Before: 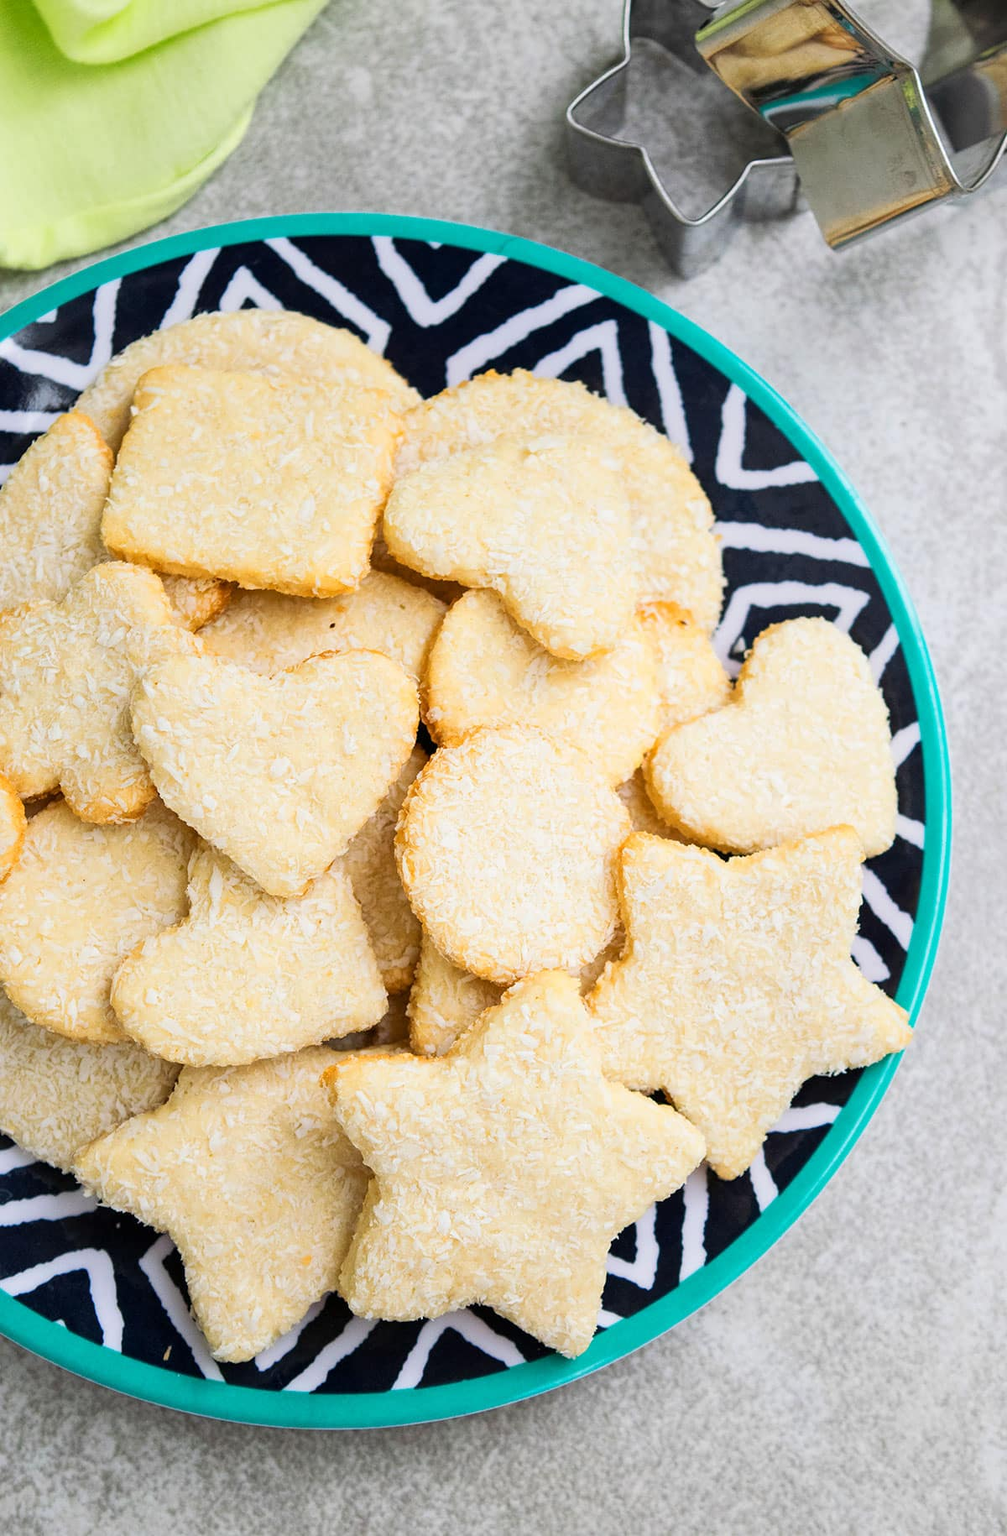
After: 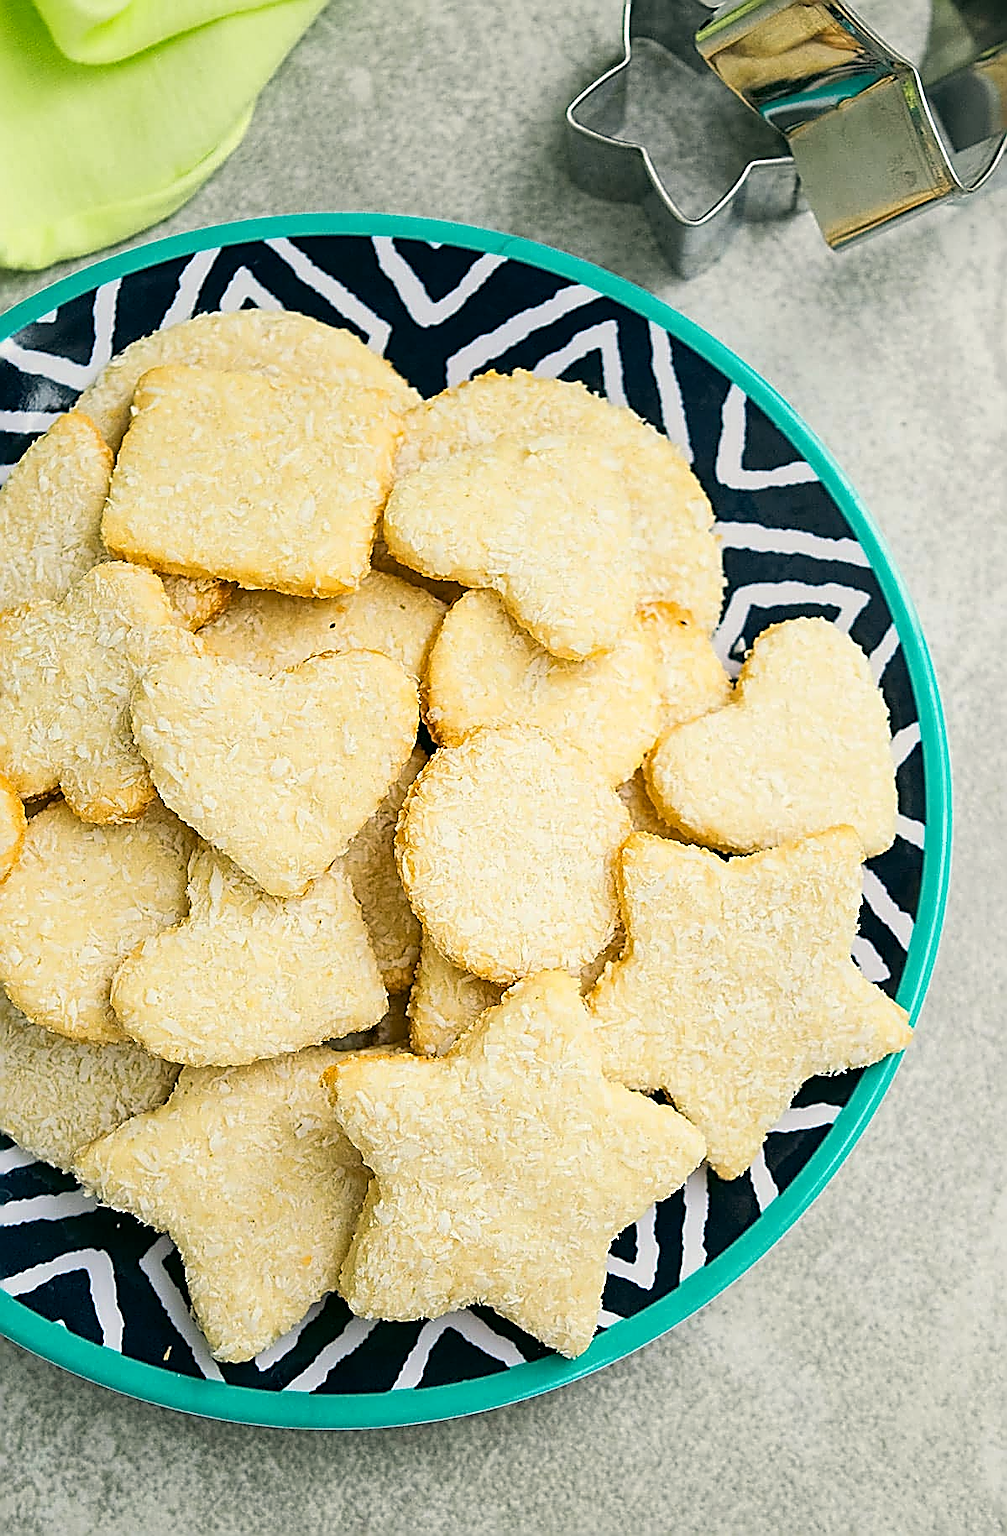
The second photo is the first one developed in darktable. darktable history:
color correction: highlights a* -0.621, highlights b* 9.22, shadows a* -9.25, shadows b* 0.45
sharpen: amount 1.843
